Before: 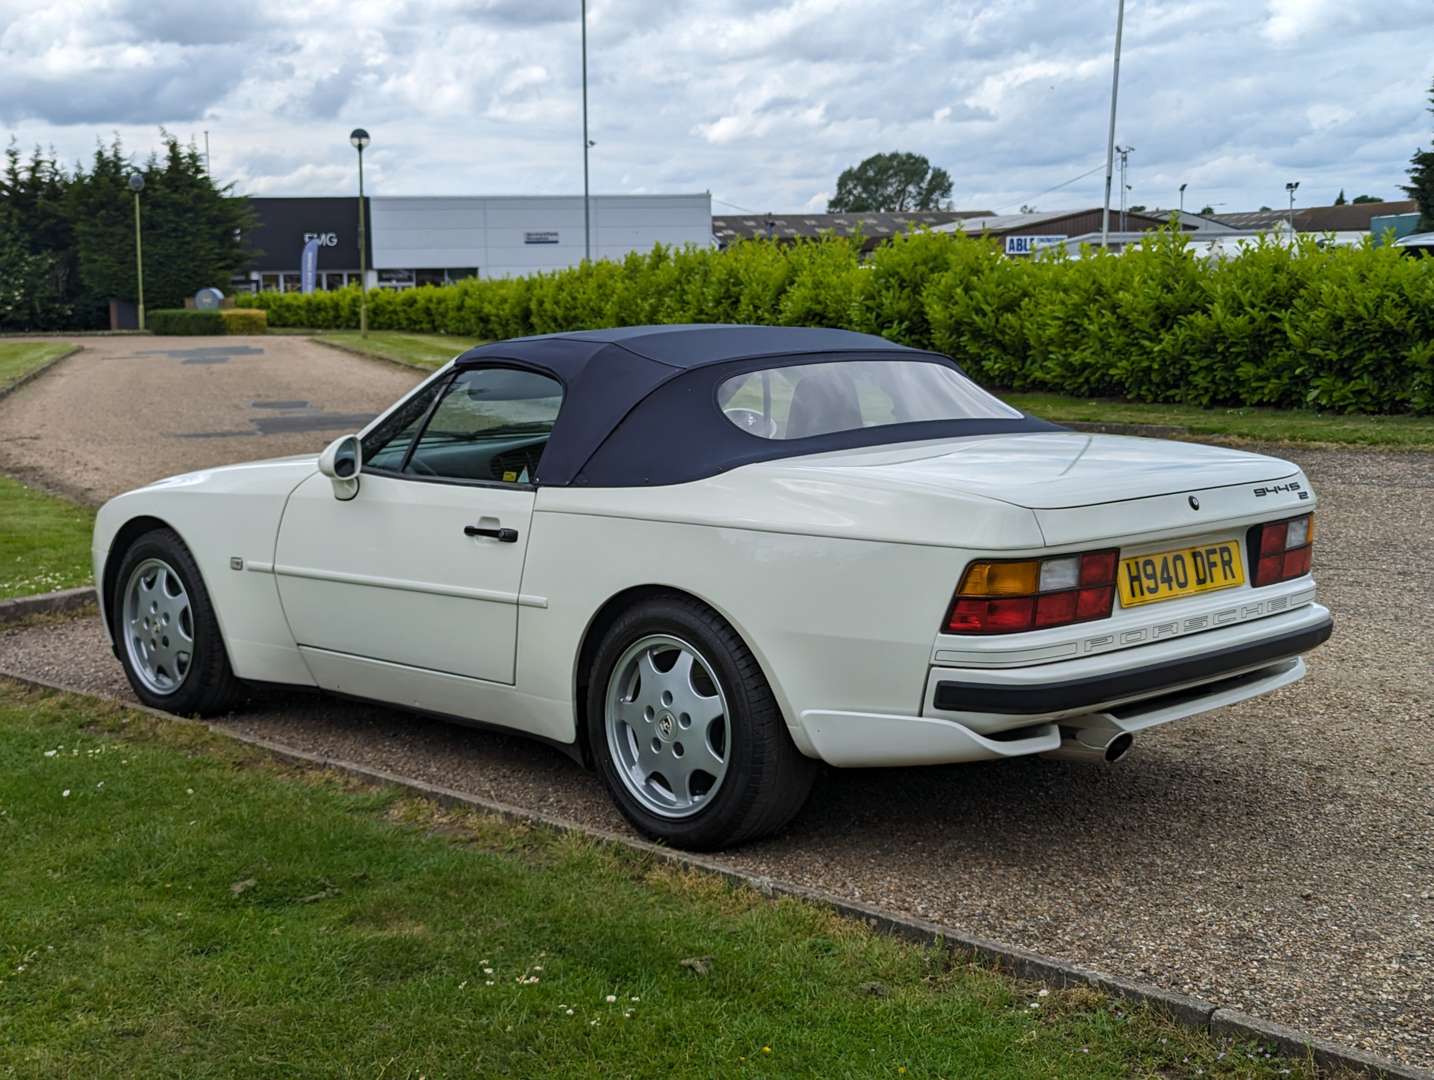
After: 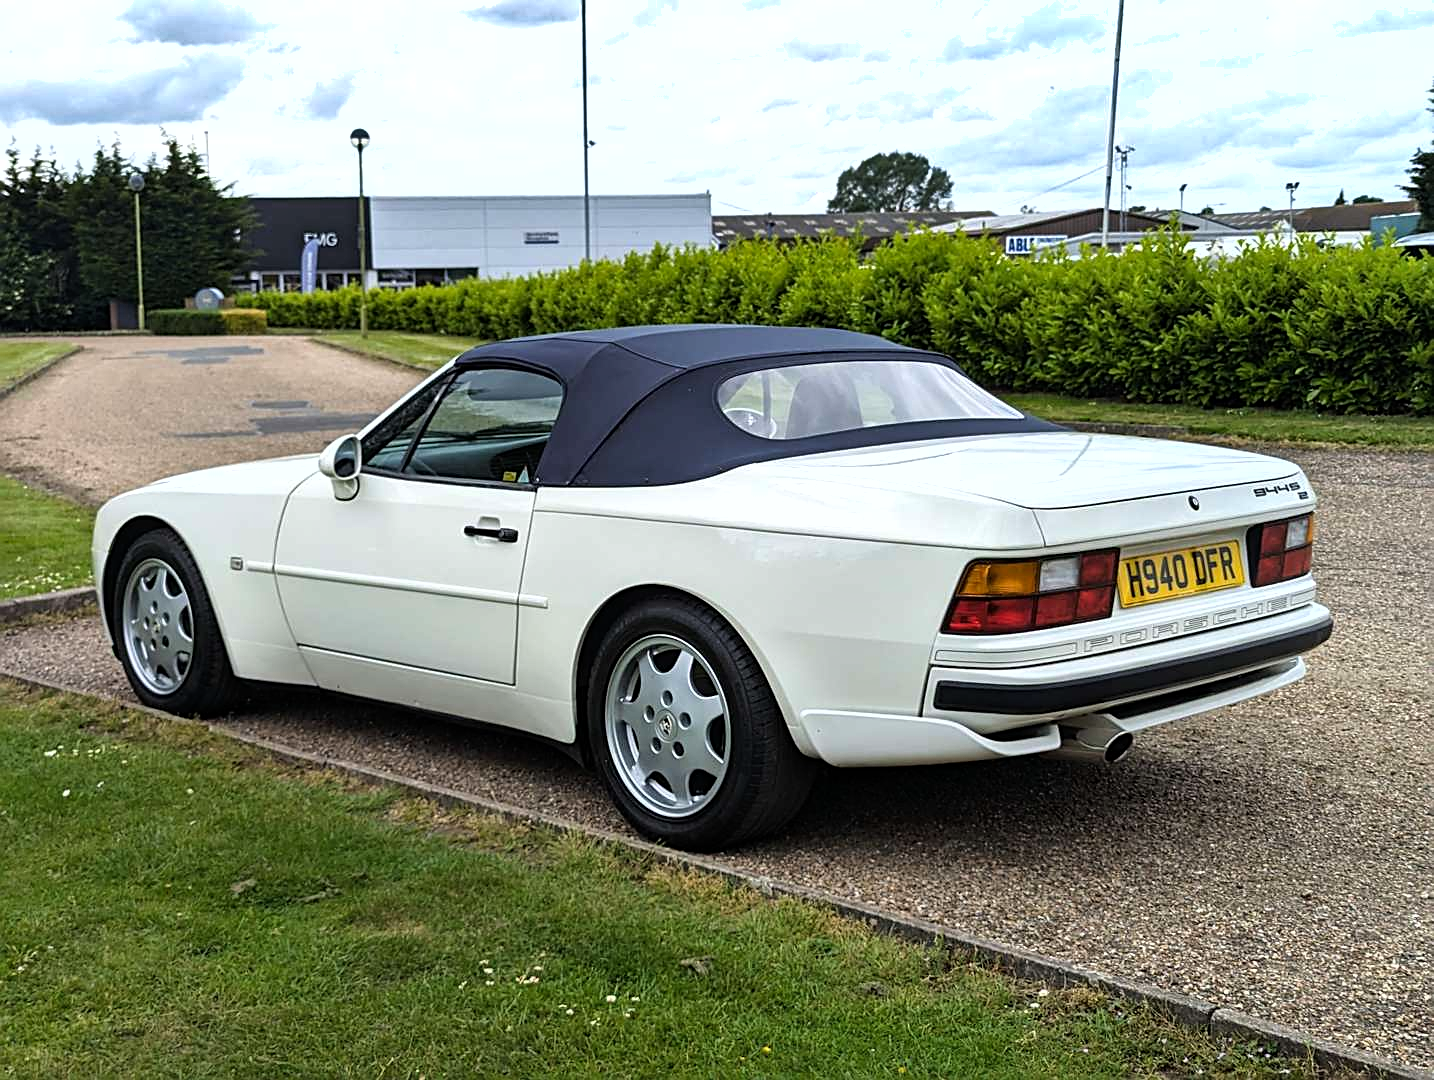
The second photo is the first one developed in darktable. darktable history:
tone equalizer: -8 EV -0.716 EV, -7 EV -0.726 EV, -6 EV -0.587 EV, -5 EV -0.409 EV, -3 EV 0.384 EV, -2 EV 0.6 EV, -1 EV 0.679 EV, +0 EV 0.737 EV
exposure: compensate highlight preservation false
shadows and highlights: soften with gaussian
sharpen: on, module defaults
